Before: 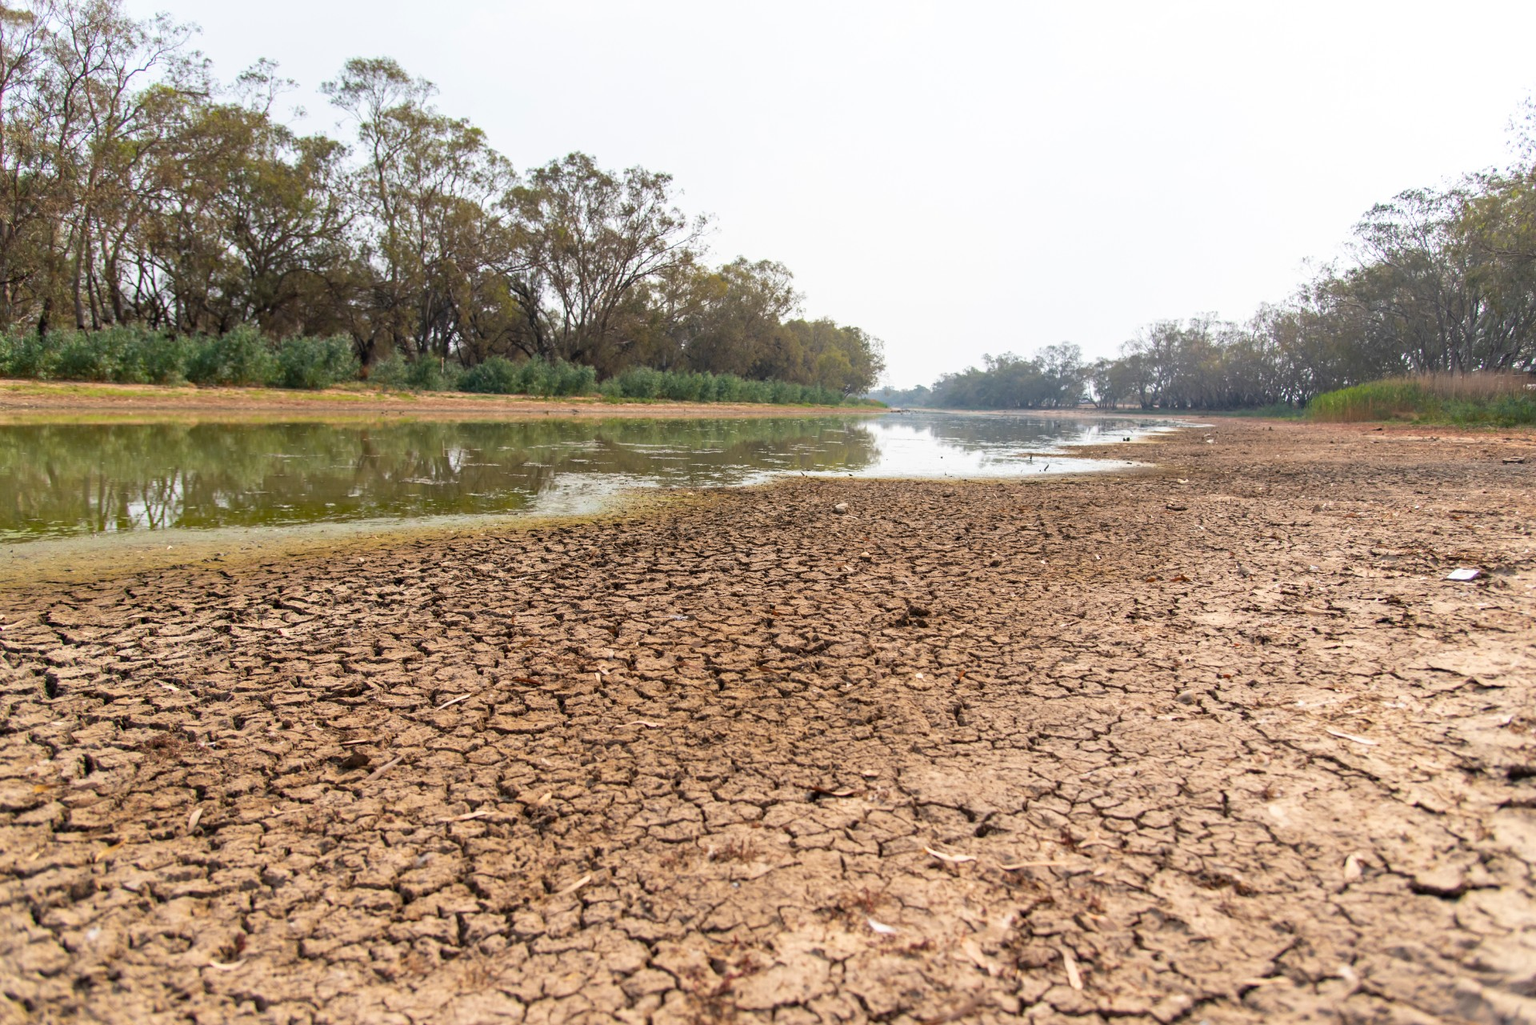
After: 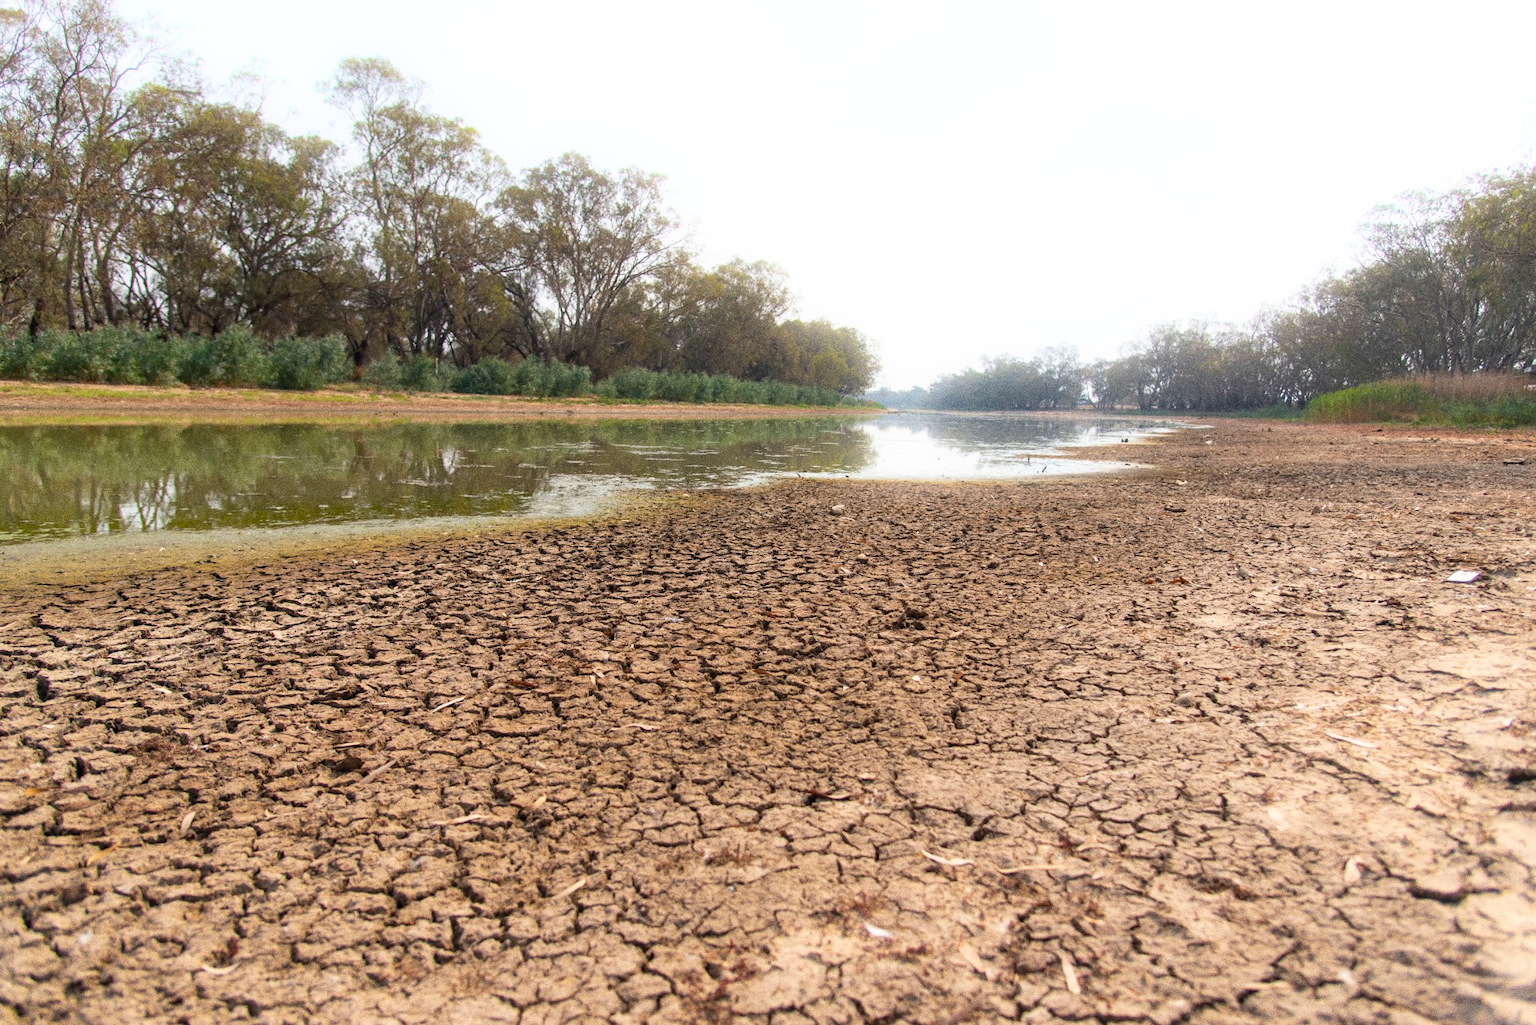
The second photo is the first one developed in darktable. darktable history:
grain: coarseness 0.09 ISO, strength 40%
crop and rotate: left 0.614%, top 0.179%, bottom 0.309%
bloom: size 5%, threshold 95%, strength 15%
